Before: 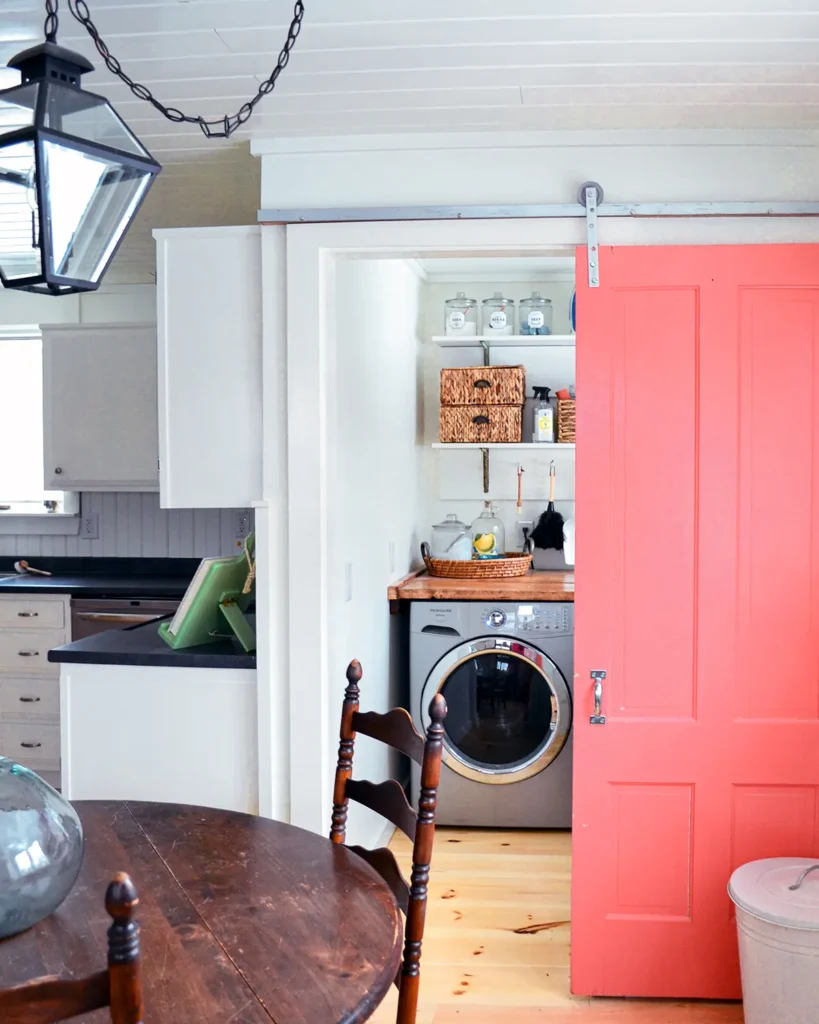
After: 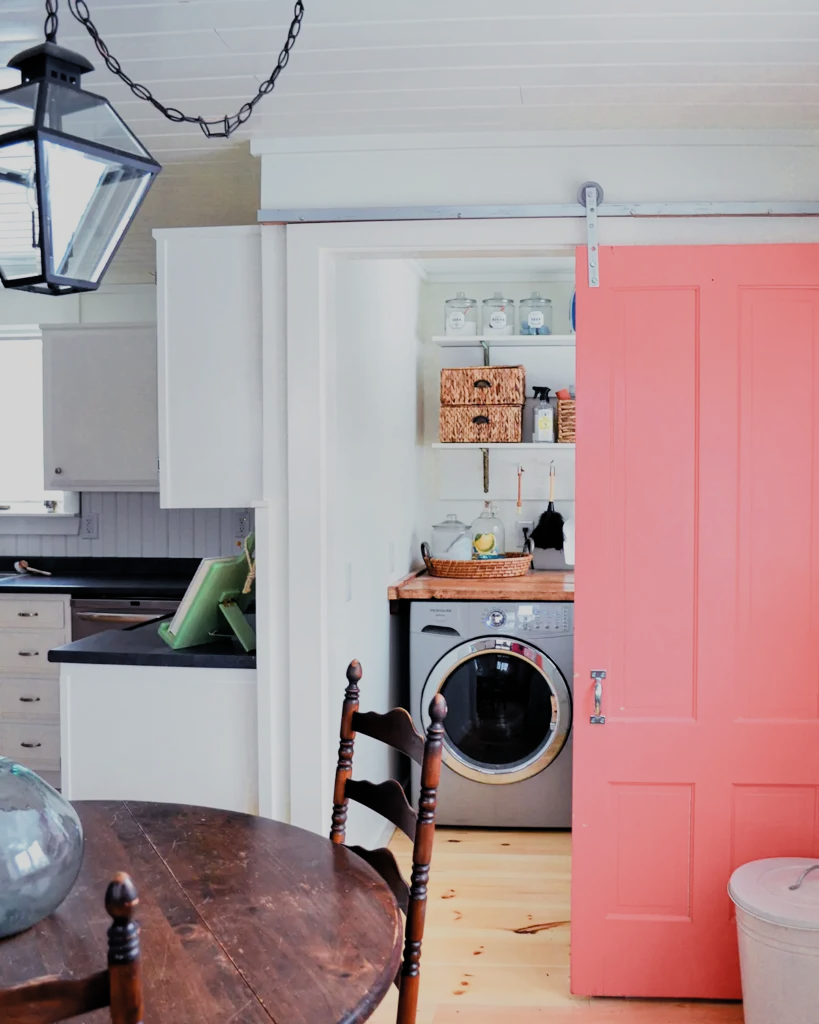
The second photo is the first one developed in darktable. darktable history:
filmic rgb: black relative exposure -7.65 EV, white relative exposure 4.56 EV, hardness 3.61, contrast 0.986, color science v4 (2020)
